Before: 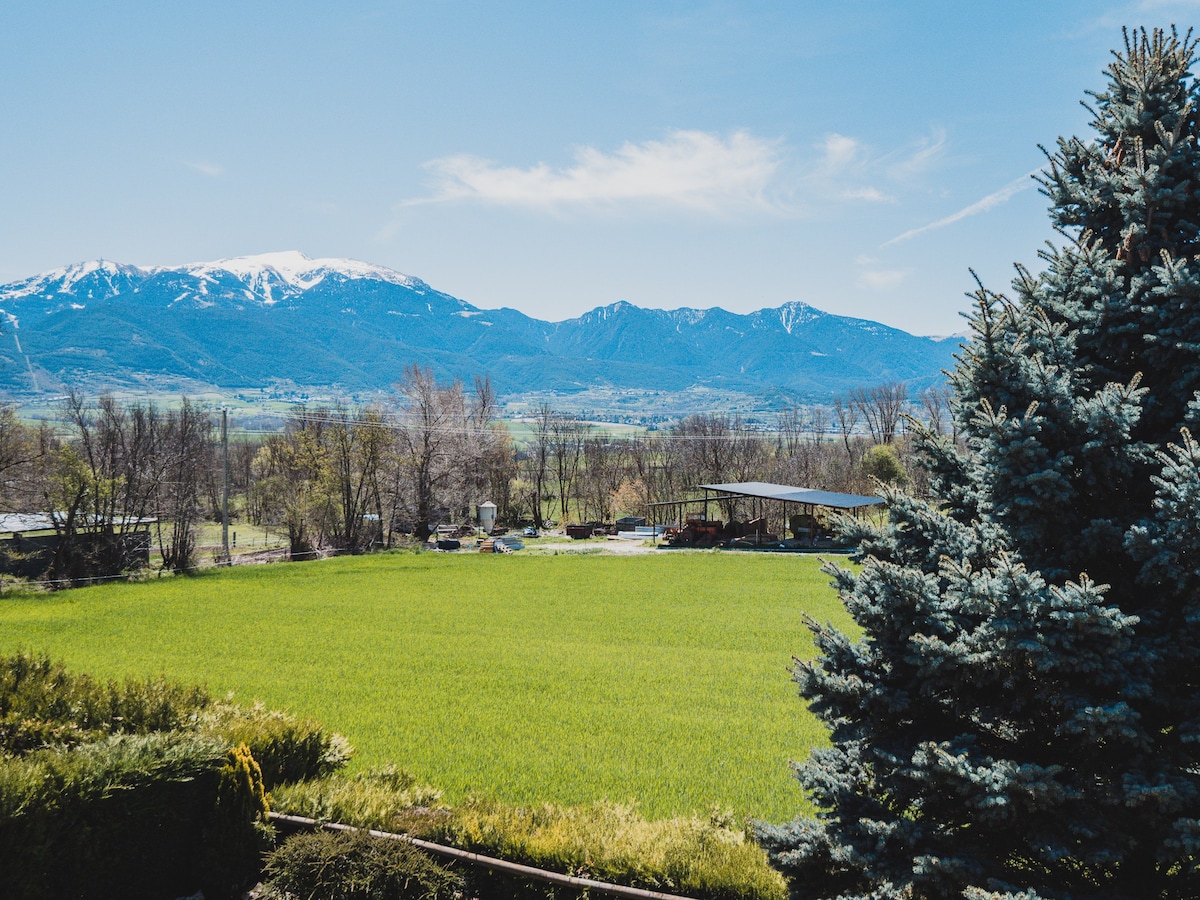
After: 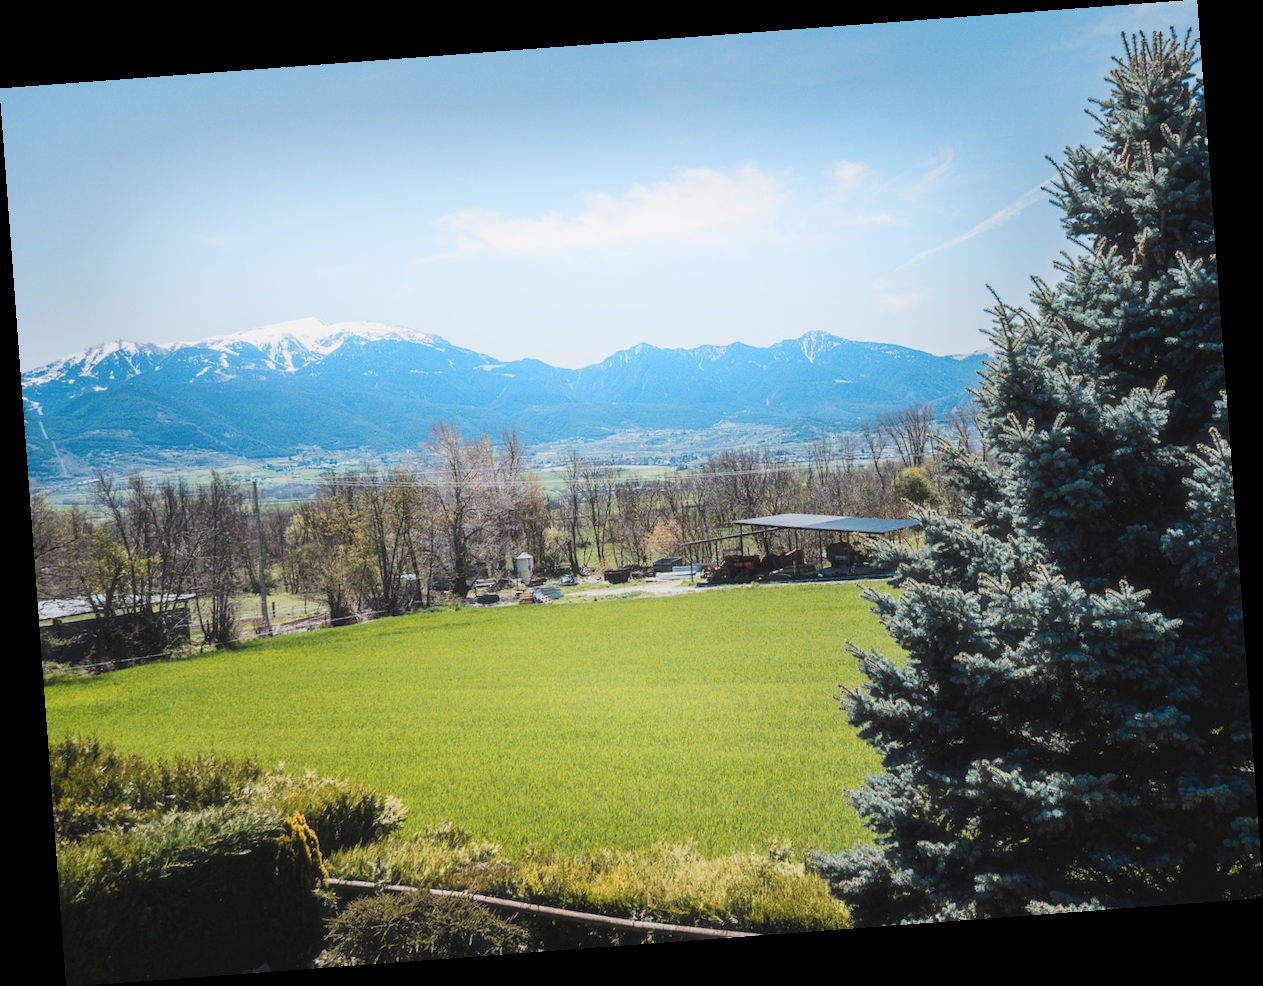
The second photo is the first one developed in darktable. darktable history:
rotate and perspective: rotation -4.25°, automatic cropping off
shadows and highlights: shadows -21.3, highlights 100, soften with gaussian
haze removal: strength -0.05
